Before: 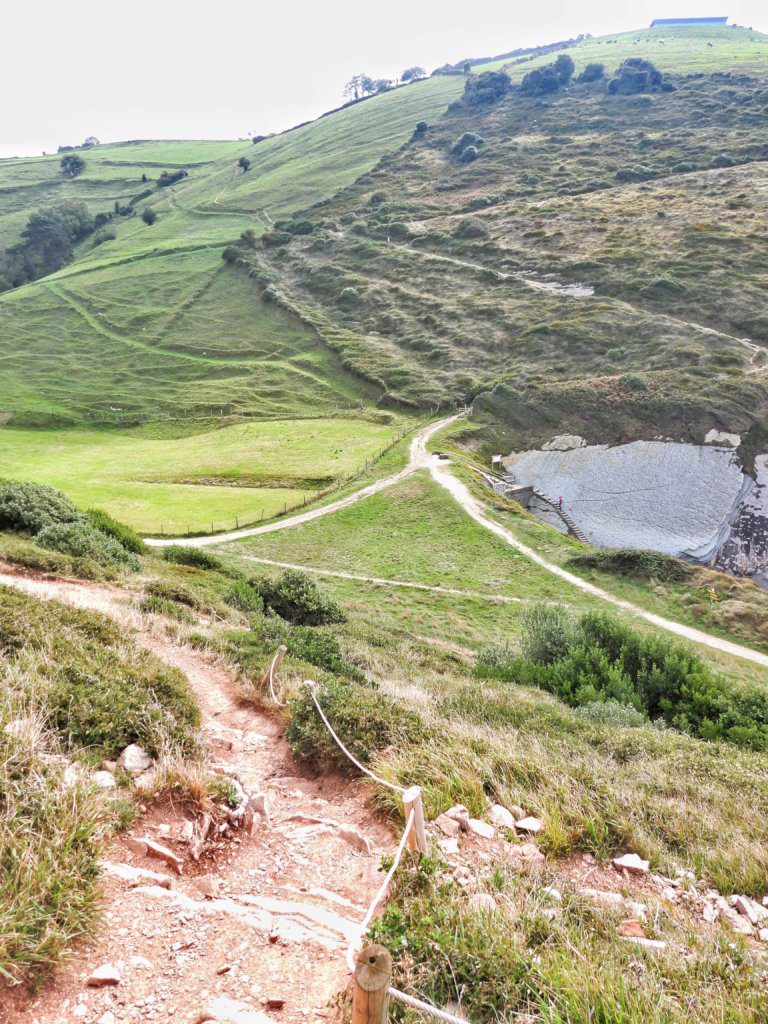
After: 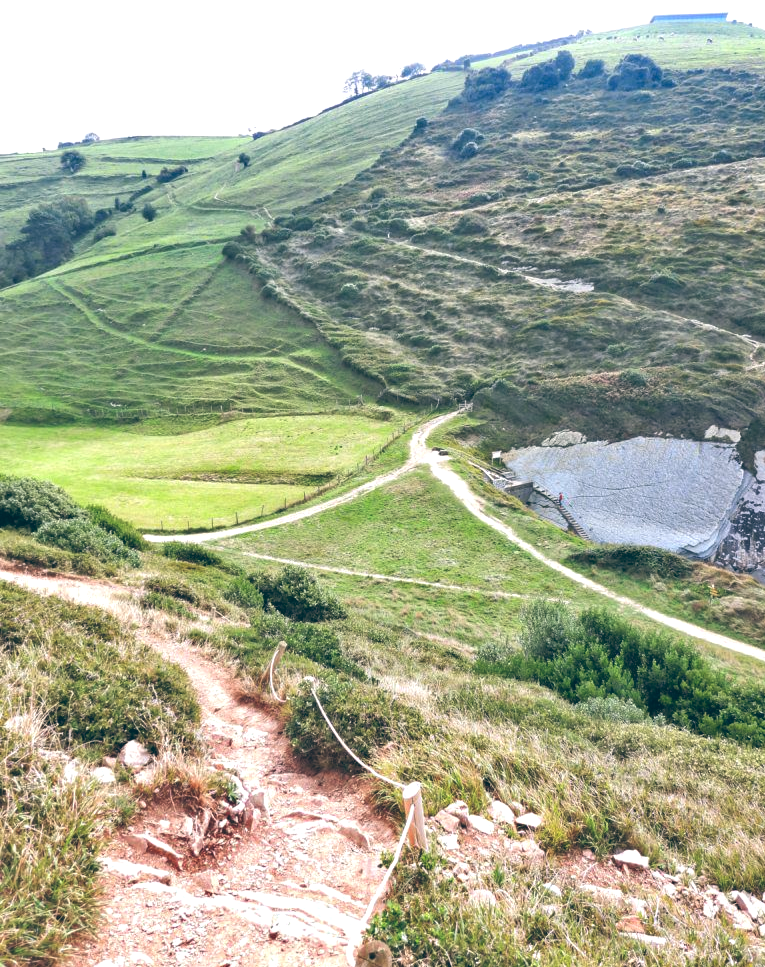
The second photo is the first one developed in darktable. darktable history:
color balance: lift [1.016, 0.983, 1, 1.017], gamma [0.958, 1, 1, 1], gain [0.981, 1.007, 0.993, 1.002], input saturation 118.26%, contrast 13.43%, contrast fulcrum 21.62%, output saturation 82.76%
crop: top 0.448%, right 0.264%, bottom 5.045%
